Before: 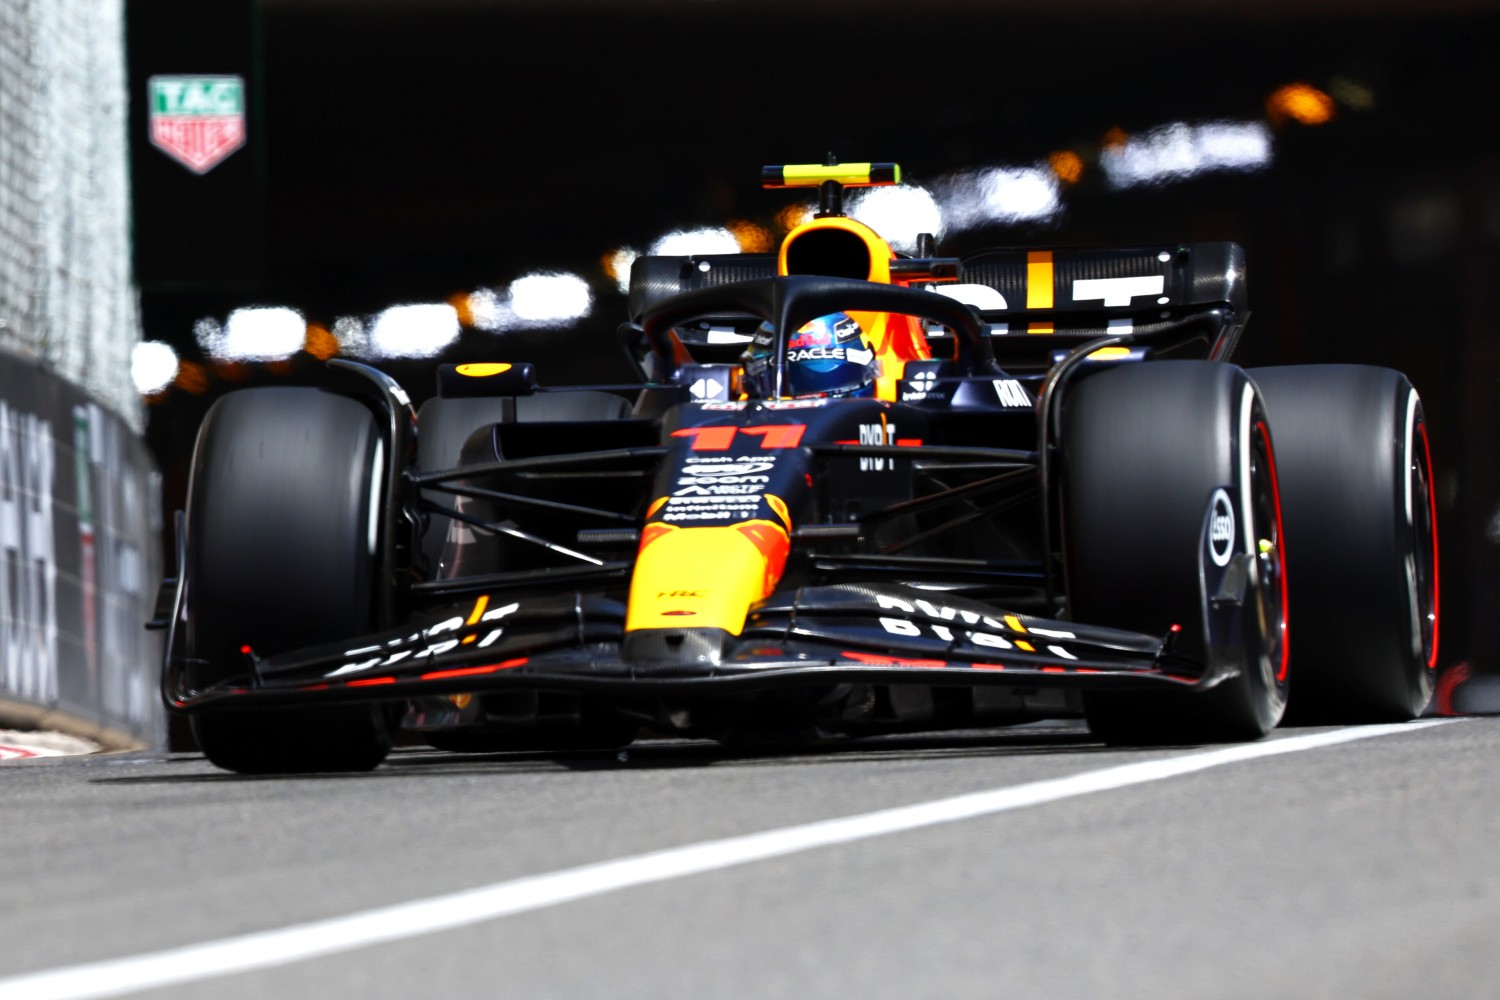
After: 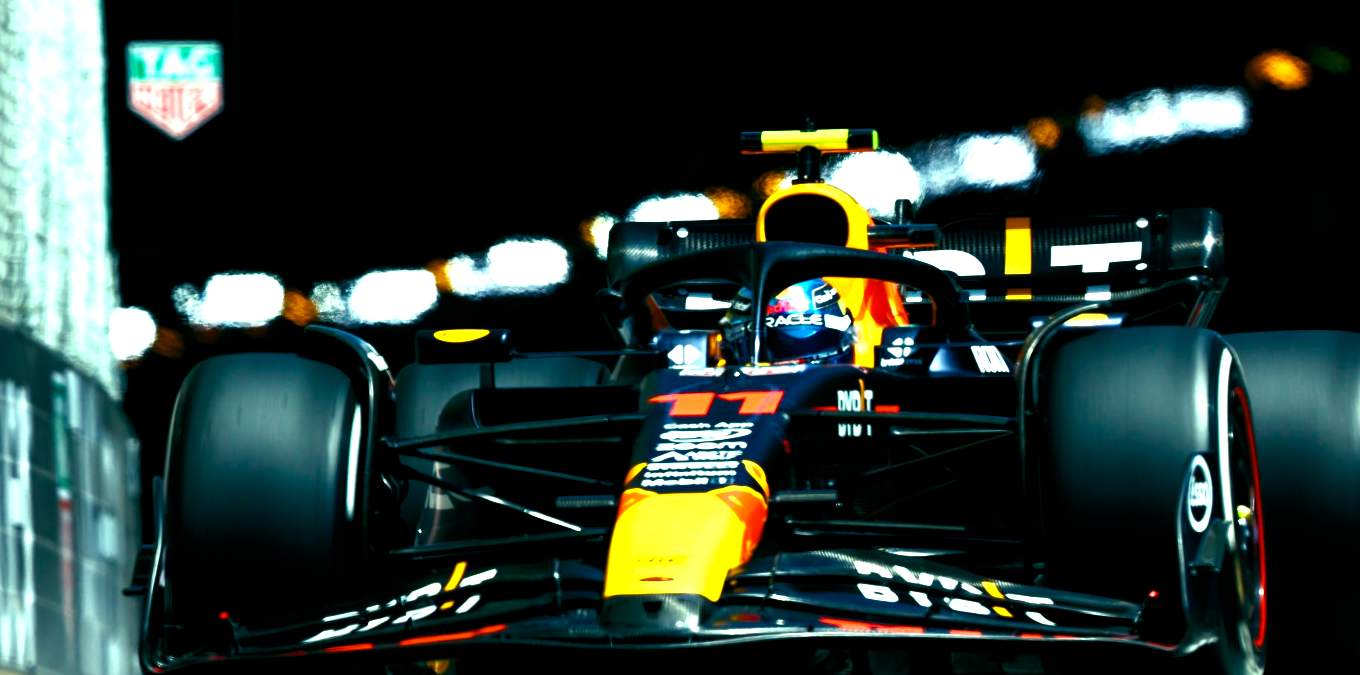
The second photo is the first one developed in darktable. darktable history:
crop: left 1.509%, top 3.452%, right 7.696%, bottom 28.452%
color balance rgb: shadows lift › luminance -7.7%, shadows lift › chroma 2.13%, shadows lift › hue 165.27°, power › luminance -7.77%, power › chroma 1.1%, power › hue 215.88°, highlights gain › luminance 15.15%, highlights gain › chroma 7%, highlights gain › hue 125.57°, global offset › luminance -0.33%, global offset › chroma 0.11%, global offset › hue 165.27°, perceptual saturation grading › global saturation 24.42%, perceptual saturation grading › highlights -24.42%, perceptual saturation grading › mid-tones 24.42%, perceptual saturation grading › shadows 40%, perceptual brilliance grading › global brilliance -5%, perceptual brilliance grading › highlights 24.42%, perceptual brilliance grading › mid-tones 7%, perceptual brilliance grading › shadows -5%
